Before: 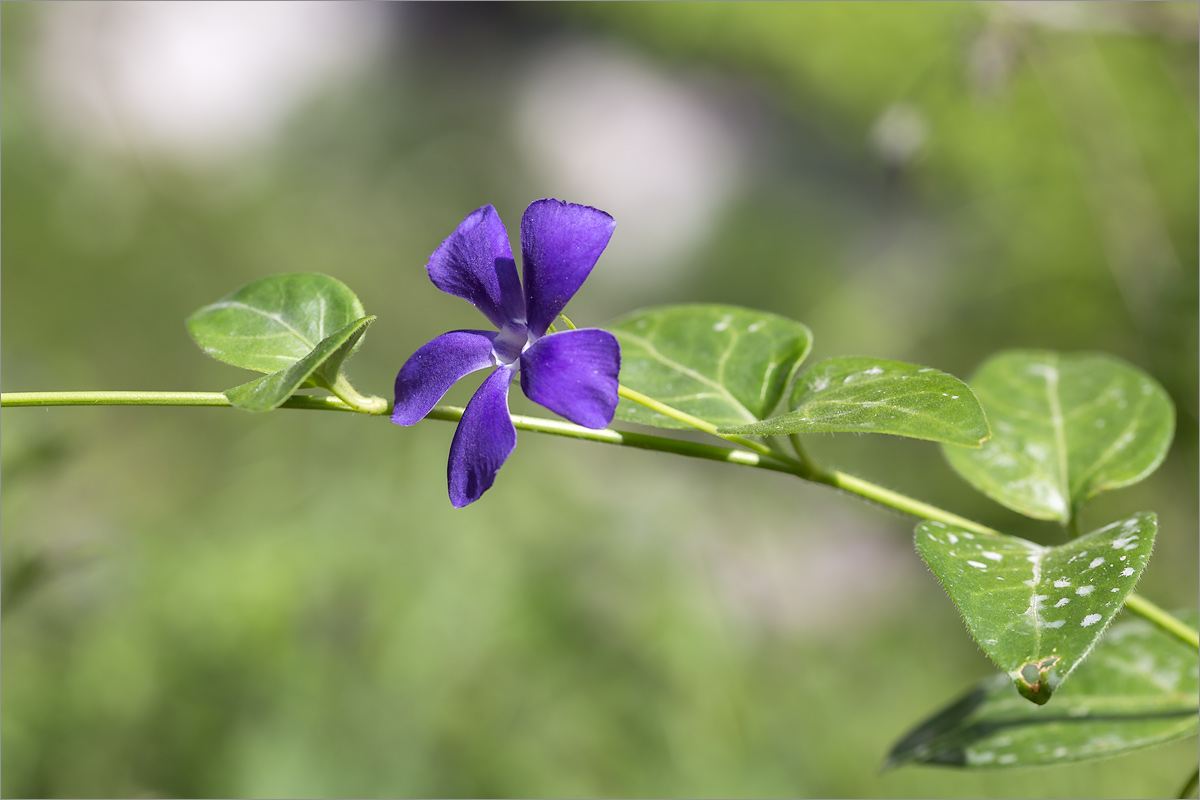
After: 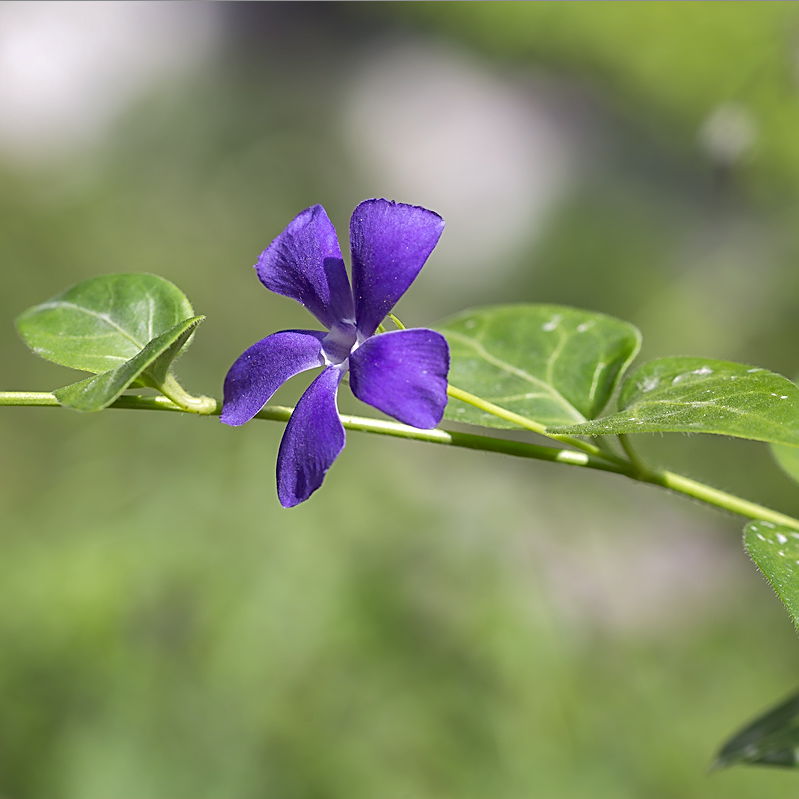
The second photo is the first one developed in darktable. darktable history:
shadows and highlights: on, module defaults
crop and rotate: left 14.292%, right 19.041%
sharpen: on, module defaults
